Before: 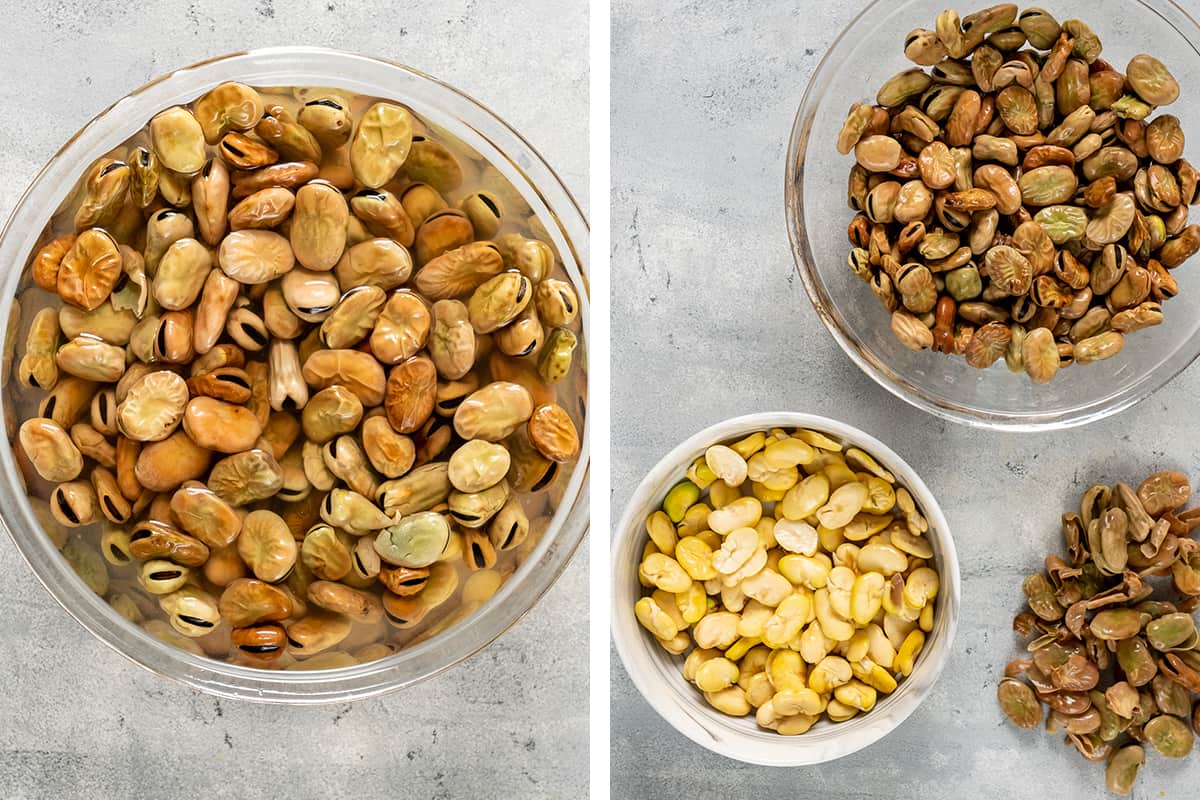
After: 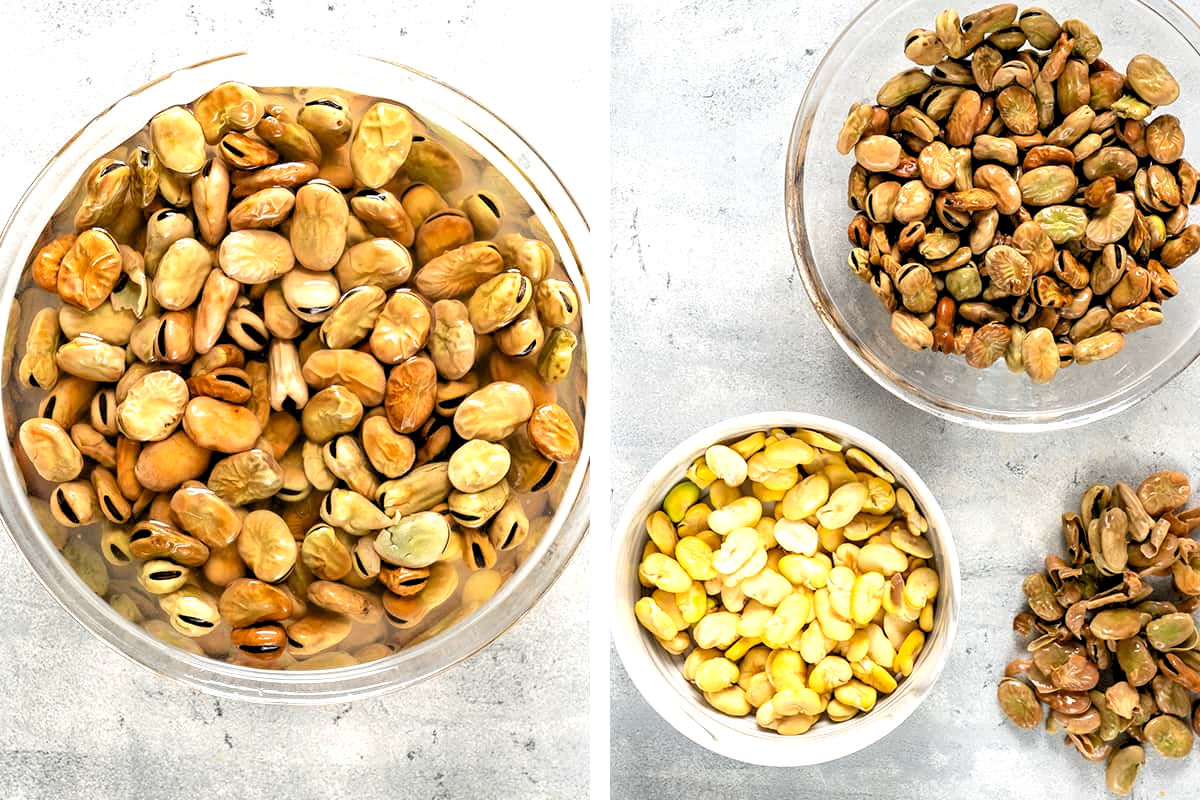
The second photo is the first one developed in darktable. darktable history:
exposure: black level correction 0.001, exposure 0.498 EV, compensate highlight preservation false
levels: white 99.89%, levels [0.073, 0.497, 0.972]
tone equalizer: edges refinement/feathering 500, mask exposure compensation -1.57 EV, preserve details no
